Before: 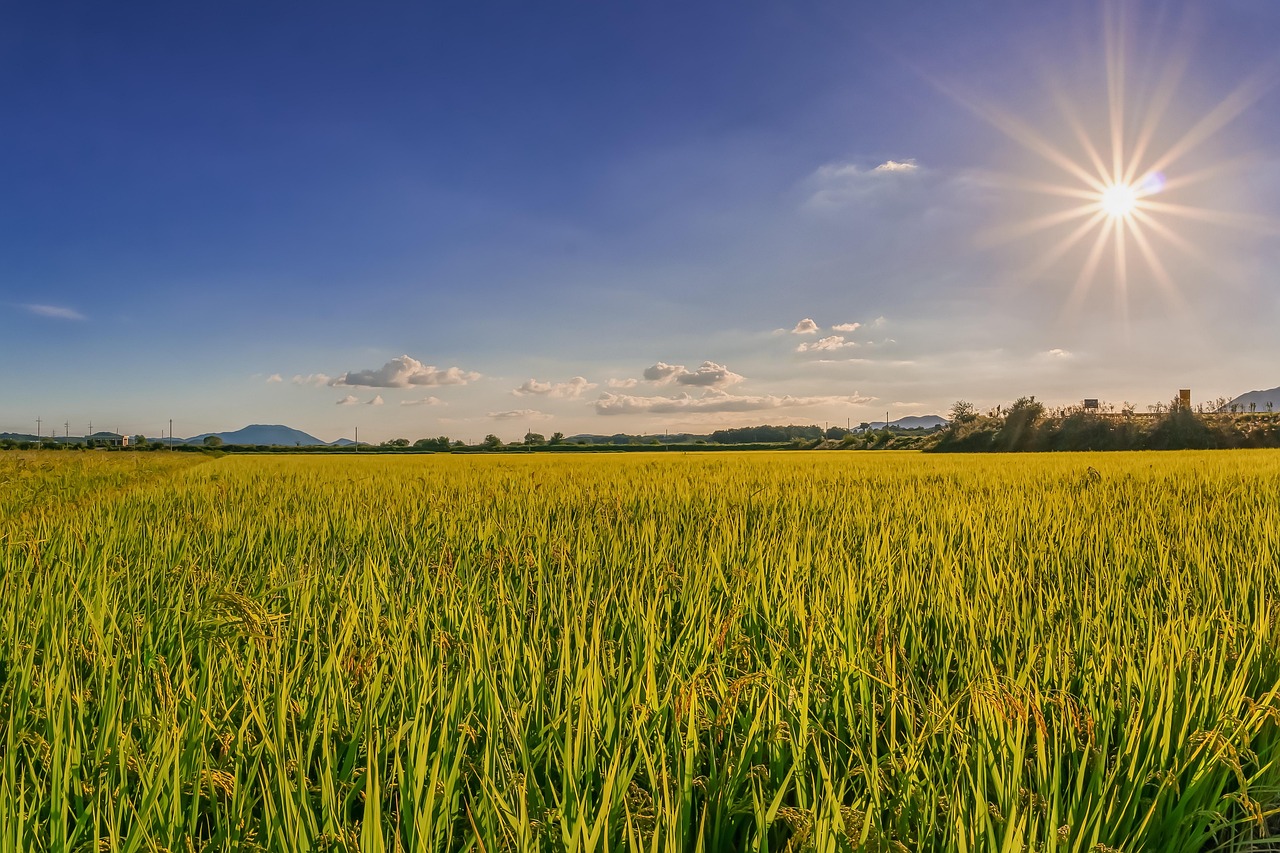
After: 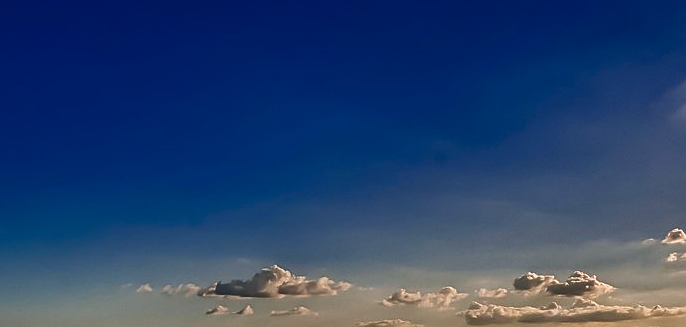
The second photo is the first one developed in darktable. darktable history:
sharpen: on, module defaults
exposure: exposure 0.203 EV, compensate exposure bias true, compensate highlight preservation false
crop: left 10.227%, top 10.609%, right 36.114%, bottom 50.948%
contrast brightness saturation: contrast 0.086, brightness -0.587, saturation 0.166
haze removal: compatibility mode true, adaptive false
local contrast: mode bilateral grid, contrast 16, coarseness 36, detail 106%, midtone range 0.2
